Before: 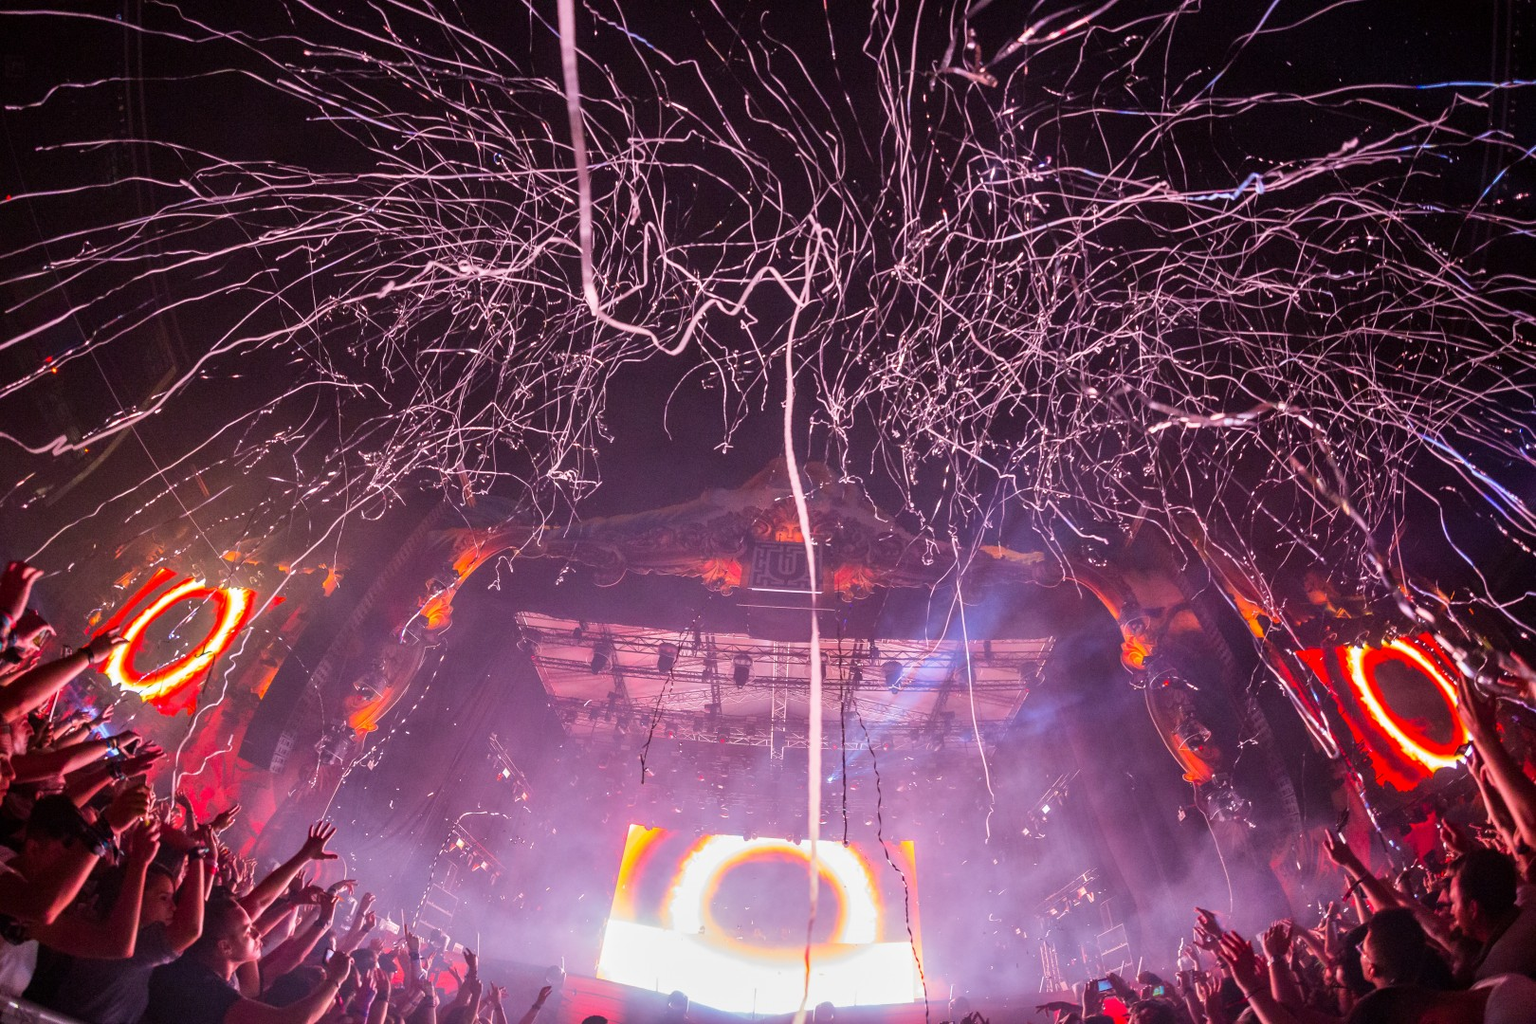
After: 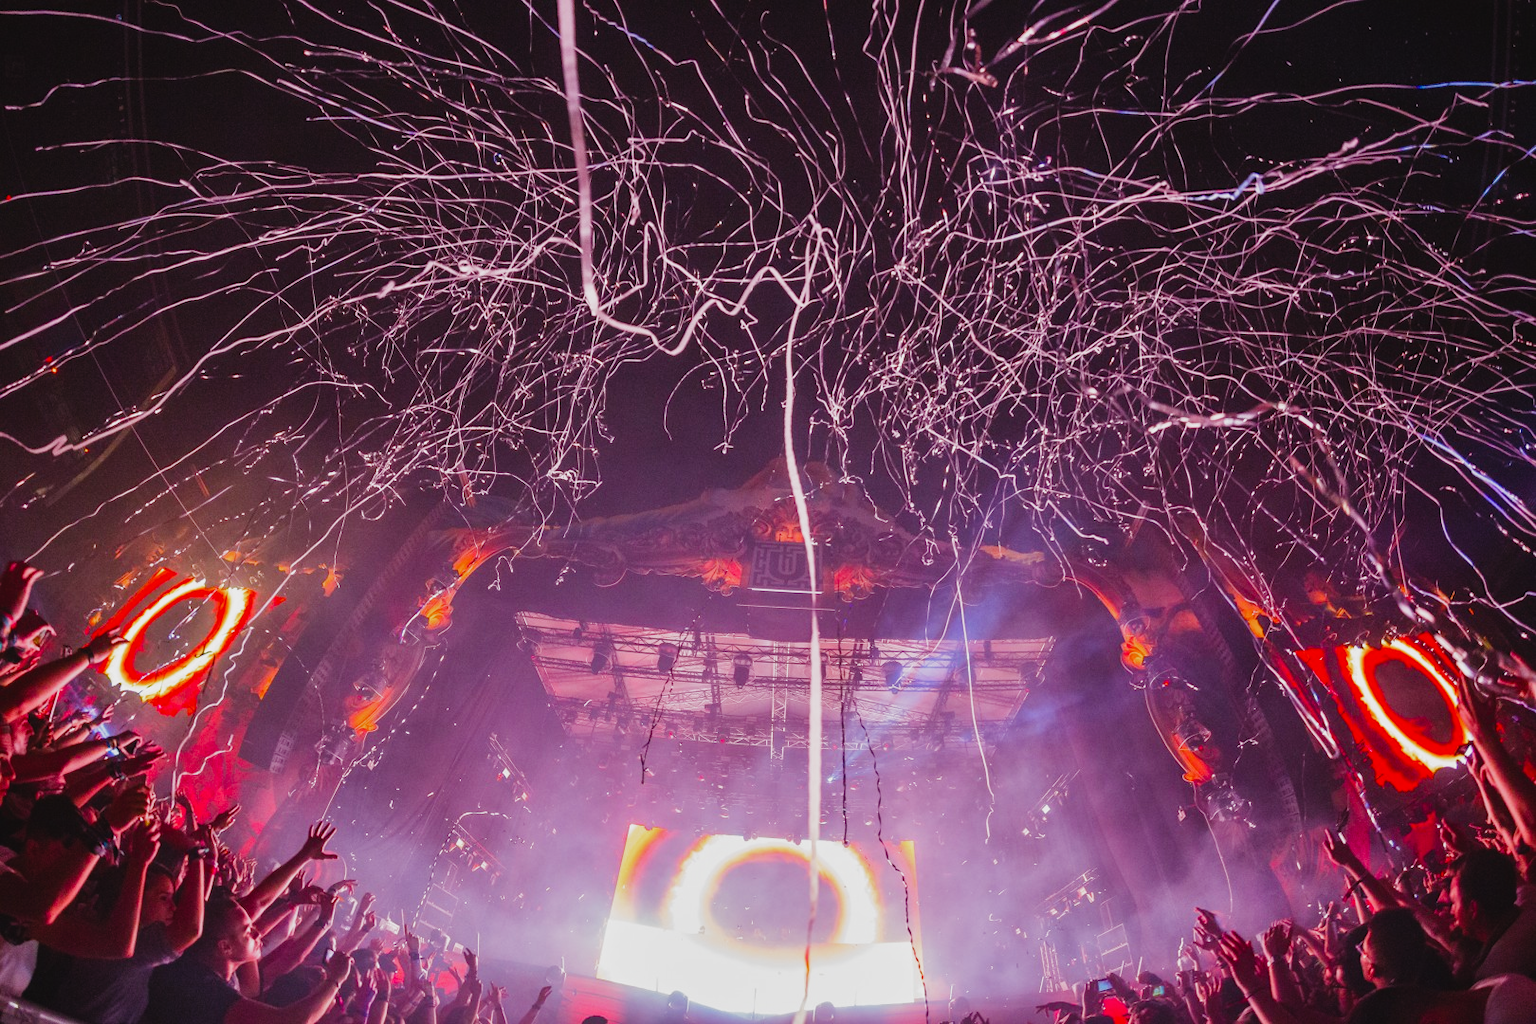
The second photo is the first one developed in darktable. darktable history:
filmic rgb: black relative exposure -11.32 EV, white relative exposure 3.23 EV, threshold 3.05 EV, hardness 6.7, preserve chrominance no, color science v4 (2020), type of noise poissonian, enable highlight reconstruction true
color balance rgb: global offset › luminance 0.714%, perceptual saturation grading › global saturation 9.048%, perceptual saturation grading › highlights -13.715%, perceptual saturation grading › mid-tones 14.486%, perceptual saturation grading › shadows 23.274%
